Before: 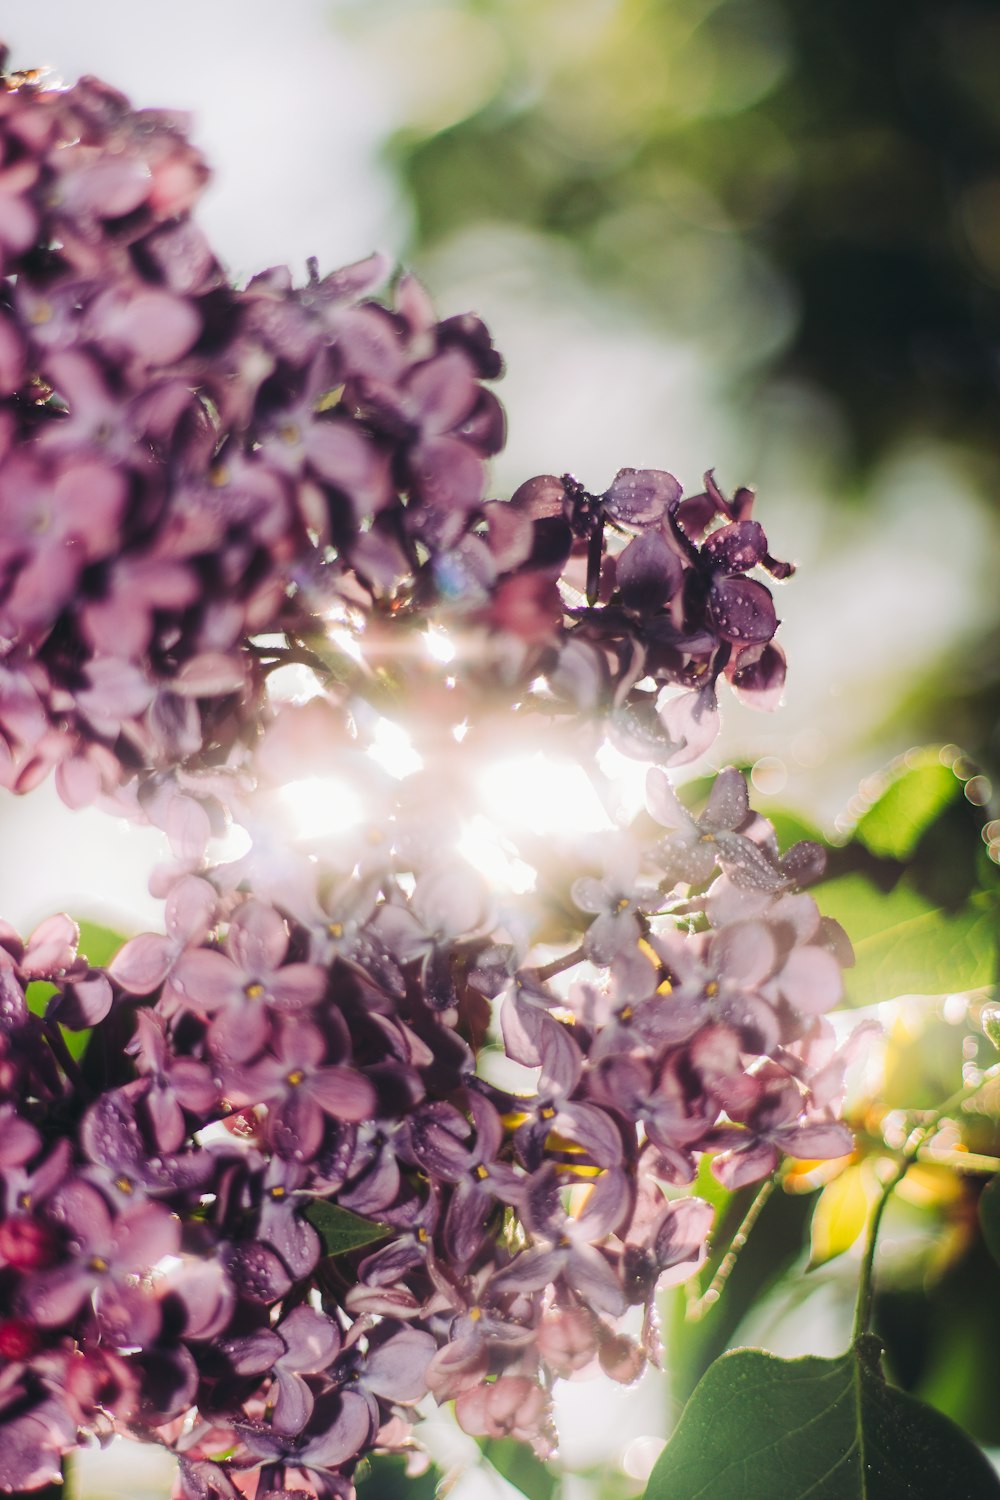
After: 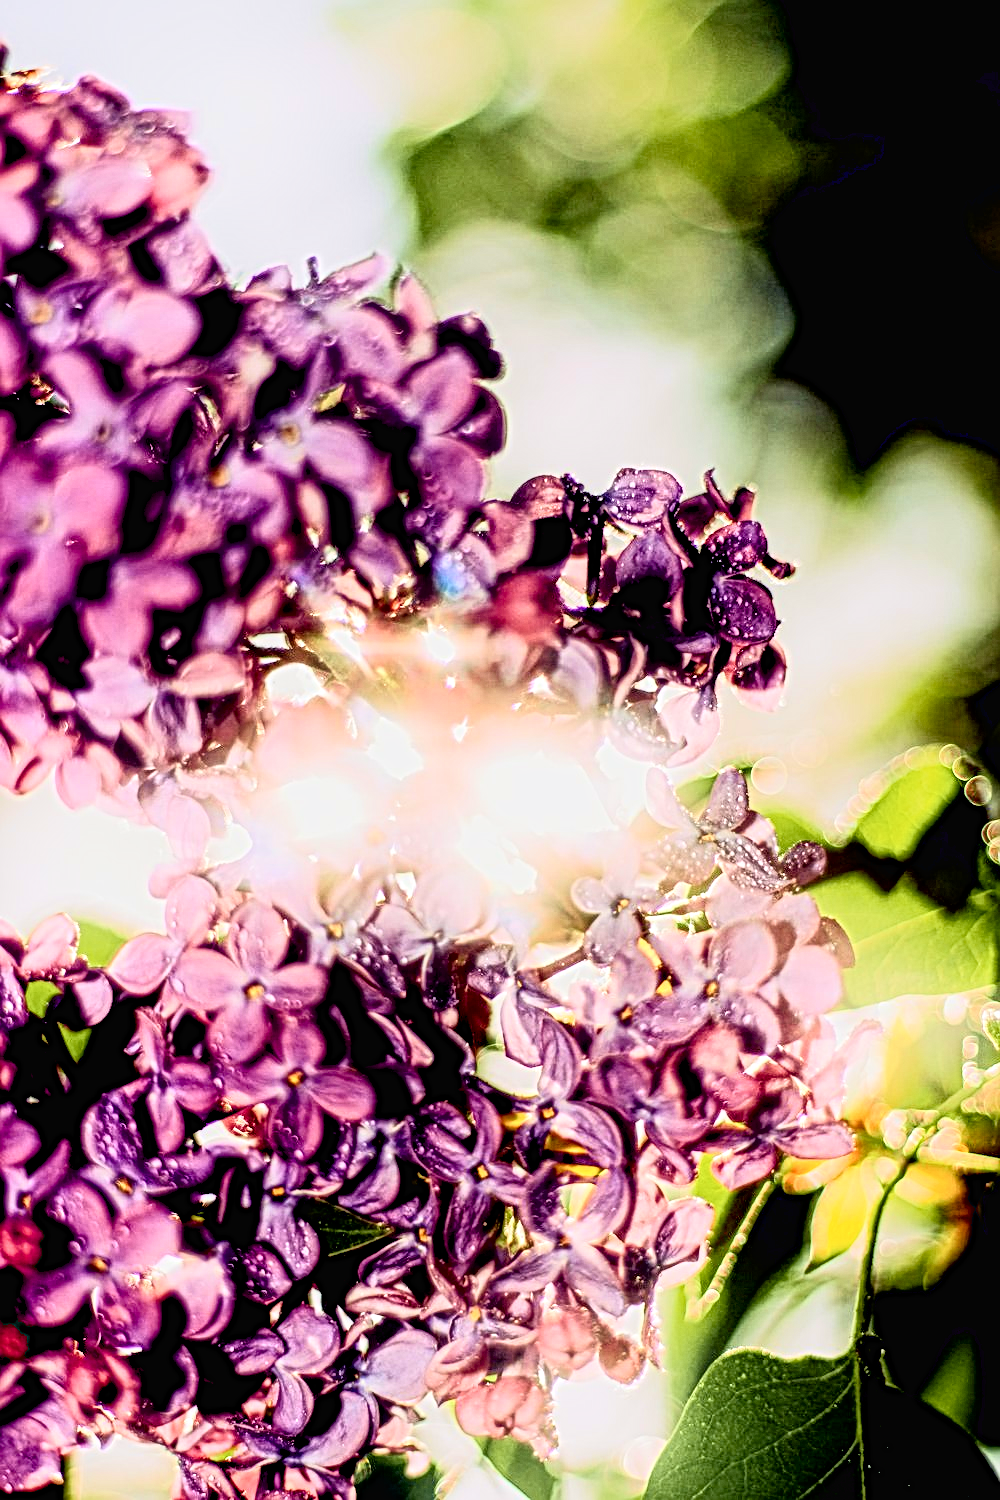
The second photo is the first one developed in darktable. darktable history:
exposure: black level correction 0.031, exposure 0.304 EV, compensate highlight preservation false
local contrast: mode bilateral grid, contrast 20, coarseness 3, detail 300%, midtone range 0.2
tone curve: curves: ch0 [(0, 0.013) (0.074, 0.044) (0.251, 0.234) (0.472, 0.511) (0.63, 0.752) (0.746, 0.866) (0.899, 0.956) (1, 1)]; ch1 [(0, 0) (0.08, 0.08) (0.347, 0.394) (0.455, 0.441) (0.5, 0.5) (0.517, 0.53) (0.563, 0.611) (0.617, 0.682) (0.756, 0.788) (0.92, 0.92) (1, 1)]; ch2 [(0, 0) (0.096, 0.056) (0.304, 0.204) (0.5, 0.5) (0.539, 0.575) (0.597, 0.644) (0.92, 0.92) (1, 1)], color space Lab, independent channels, preserve colors none
filmic rgb: black relative exposure -4.88 EV, hardness 2.82
